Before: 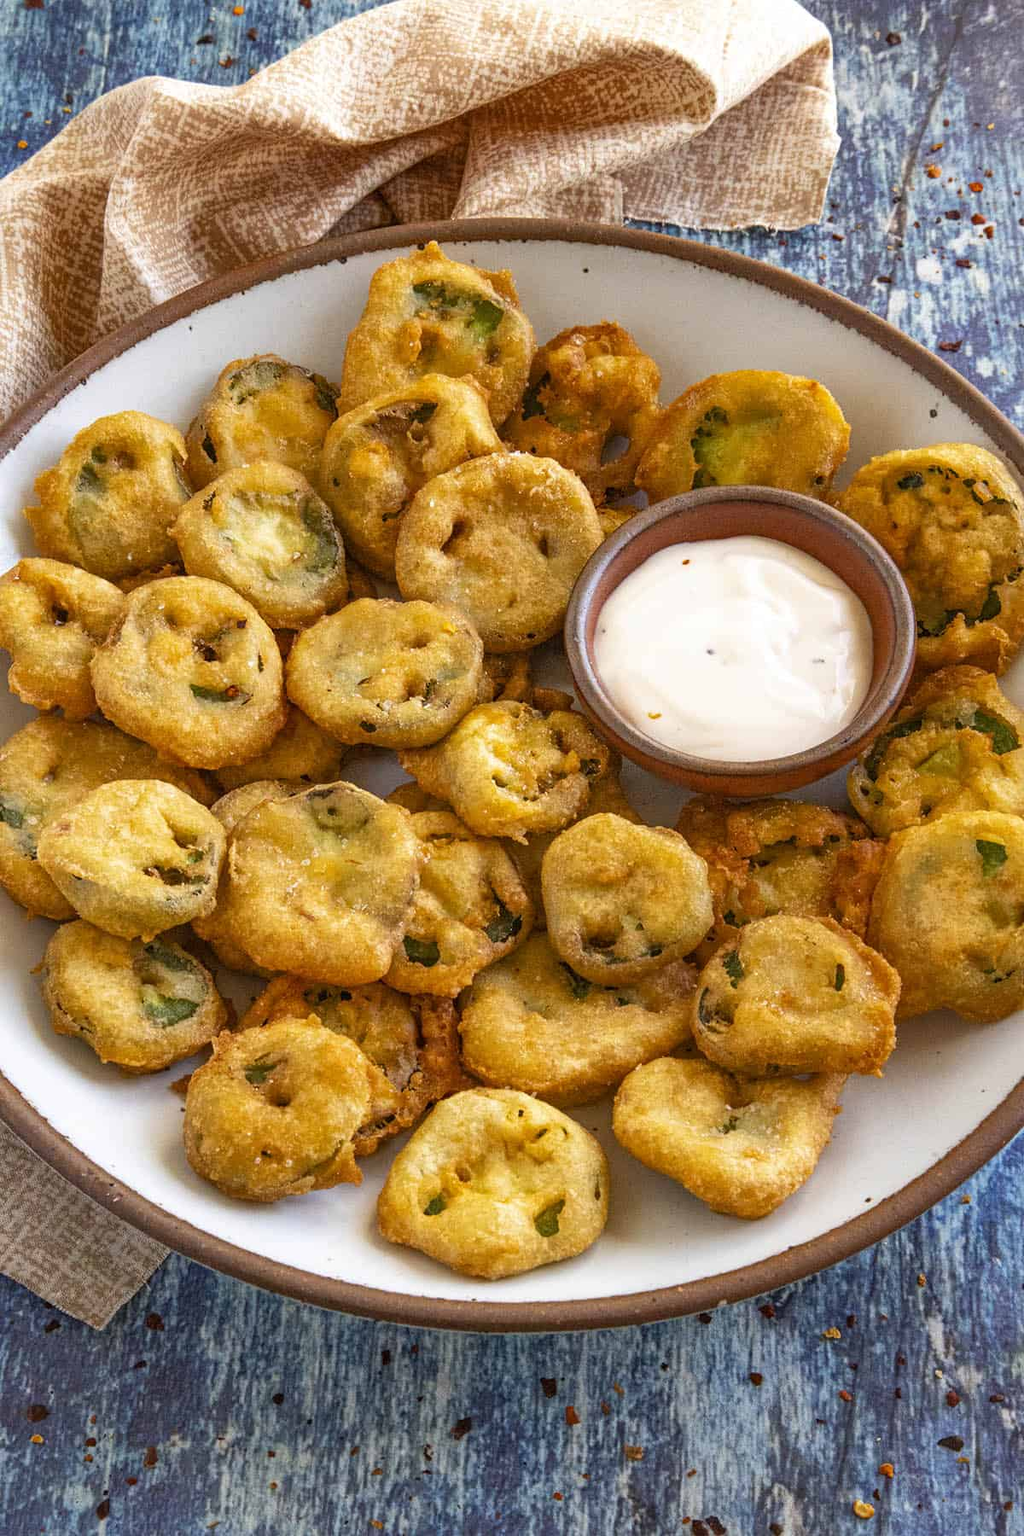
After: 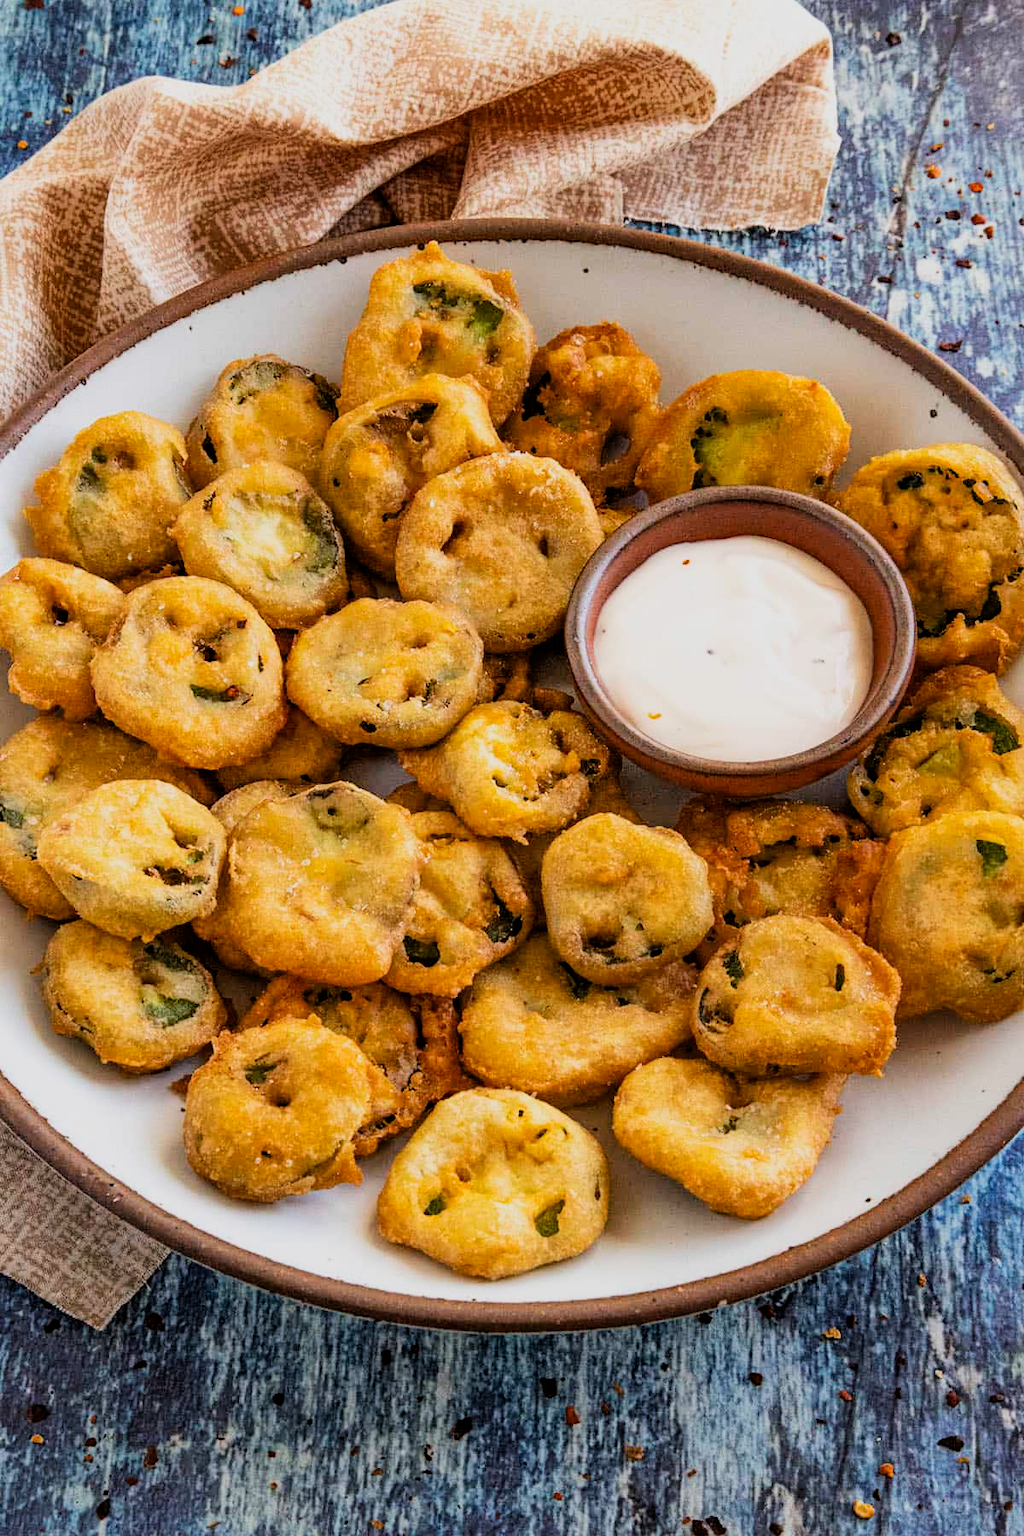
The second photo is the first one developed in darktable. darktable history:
filmic rgb: black relative exposure -5.07 EV, white relative exposure 3.98 EV, hardness 2.88, contrast 1.301, highlights saturation mix -30.64%
